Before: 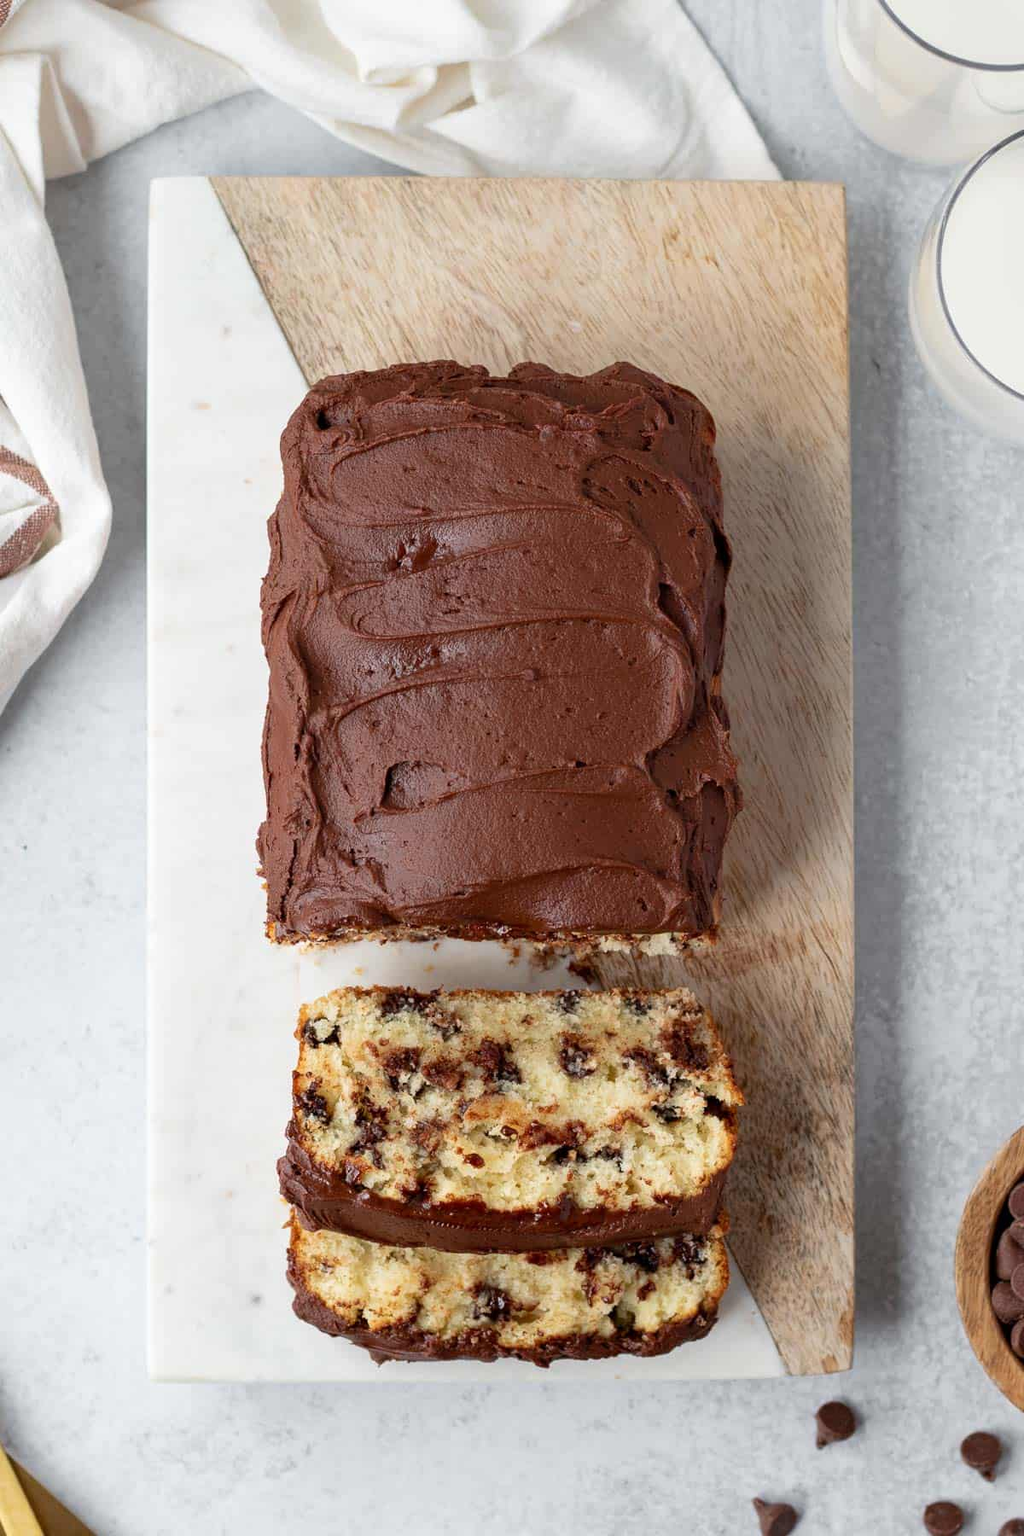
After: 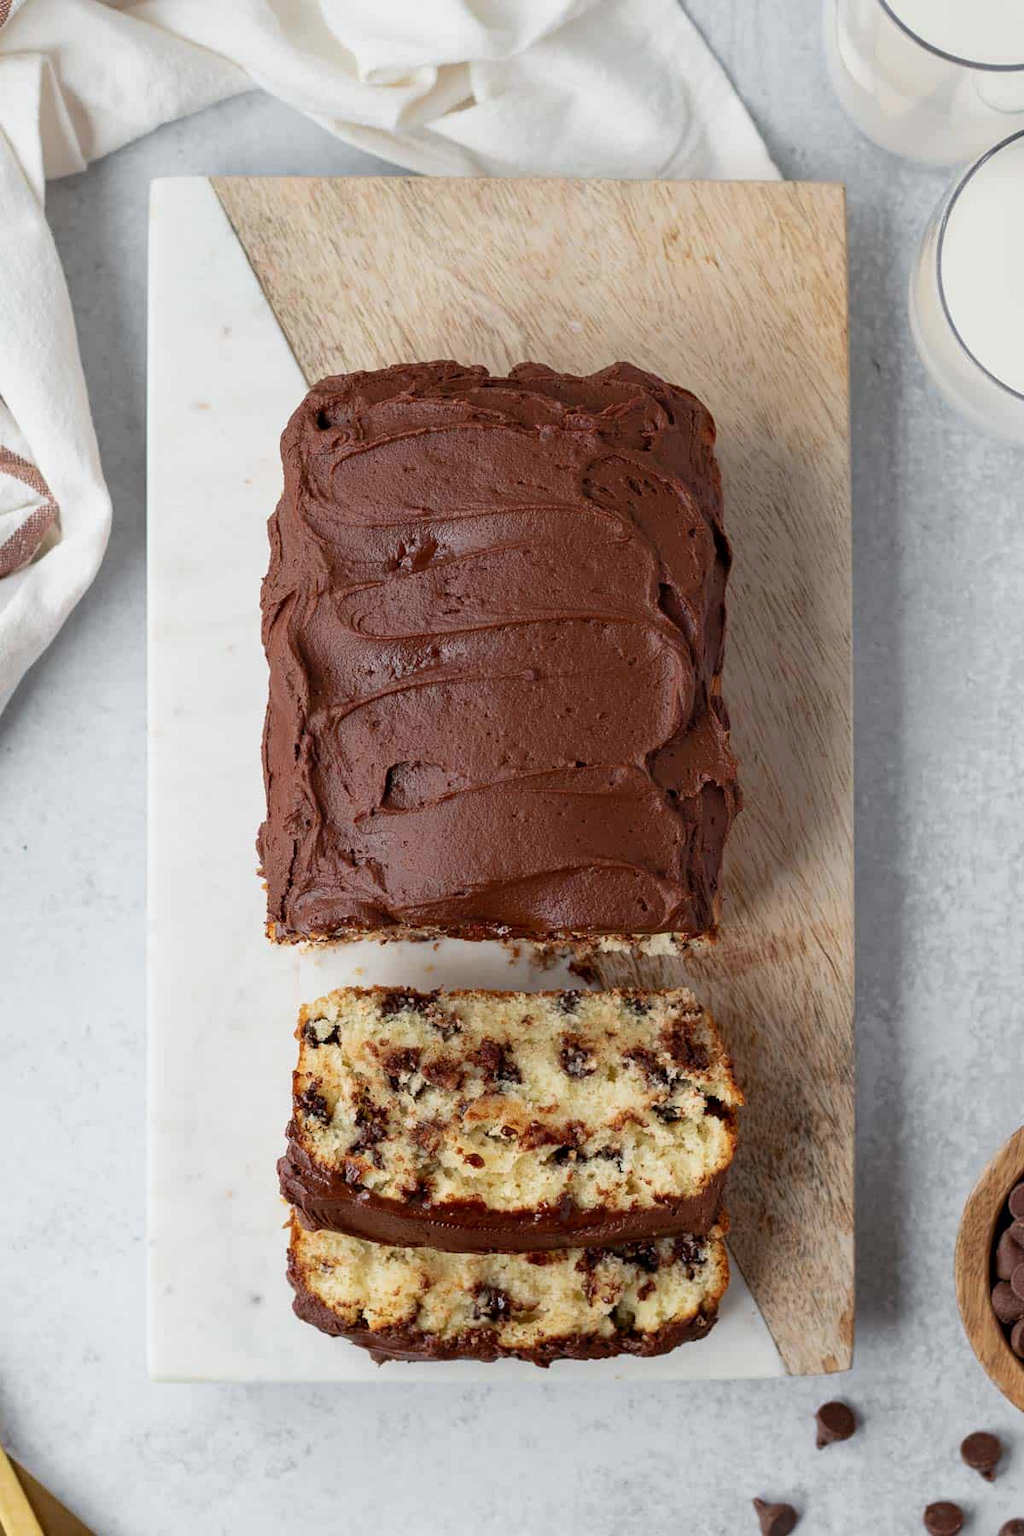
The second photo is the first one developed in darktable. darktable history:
exposure: exposure -0.146 EV, compensate highlight preservation false
